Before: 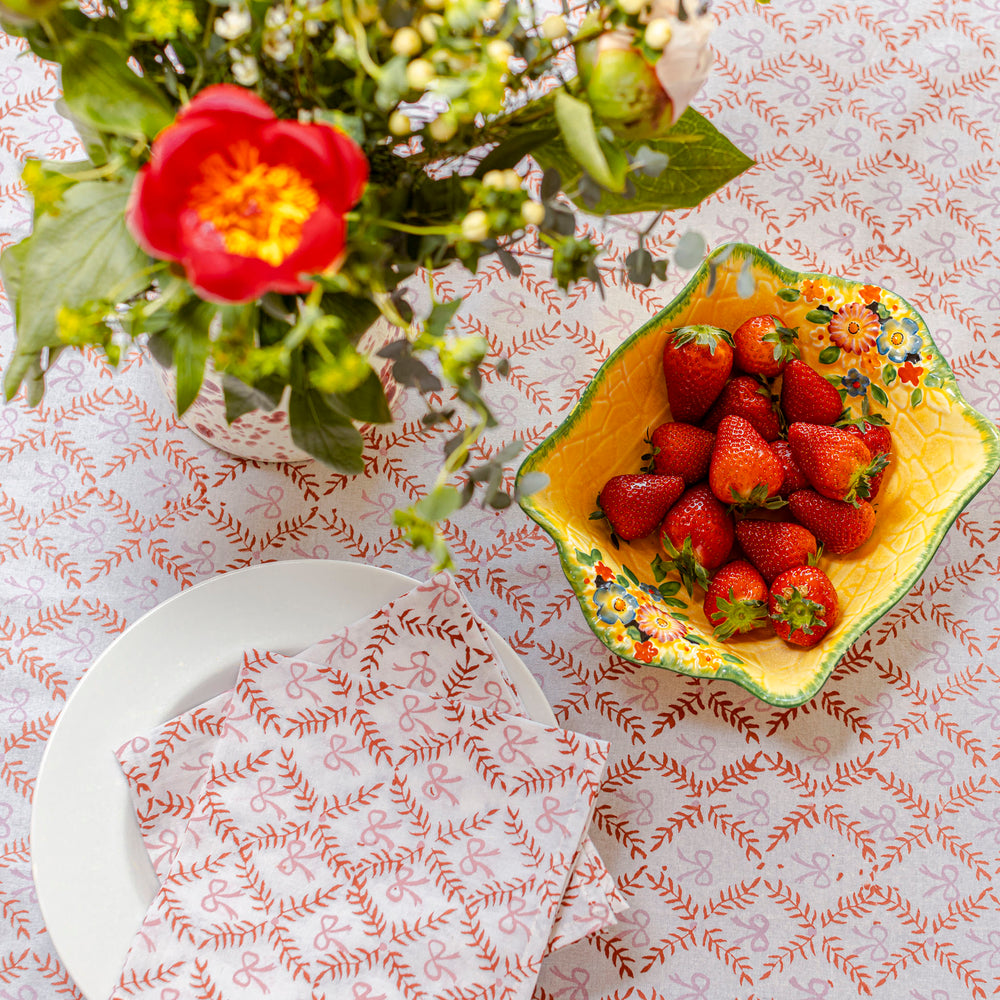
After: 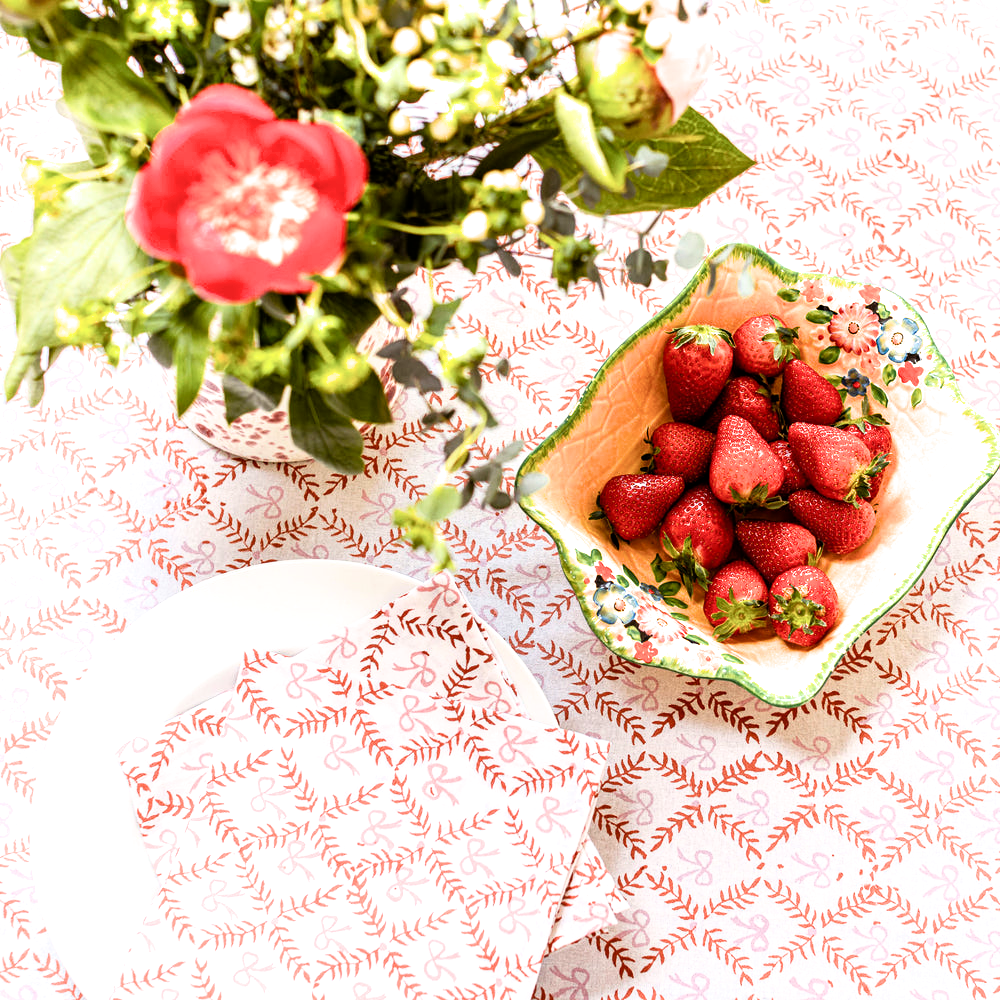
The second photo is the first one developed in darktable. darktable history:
filmic rgb: white relative exposure 2.2 EV, hardness 6.97
exposure: black level correction 0.001, exposure 0.5 EV, compensate exposure bias true, compensate highlight preservation false
